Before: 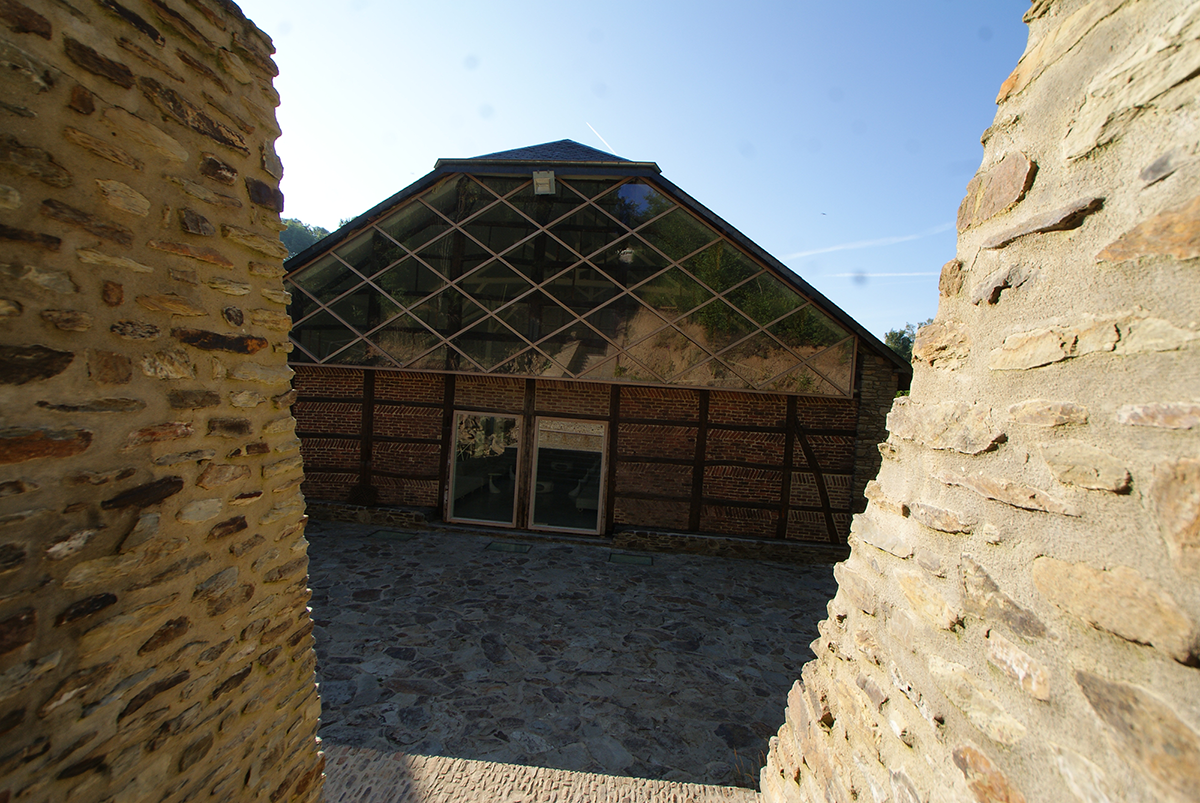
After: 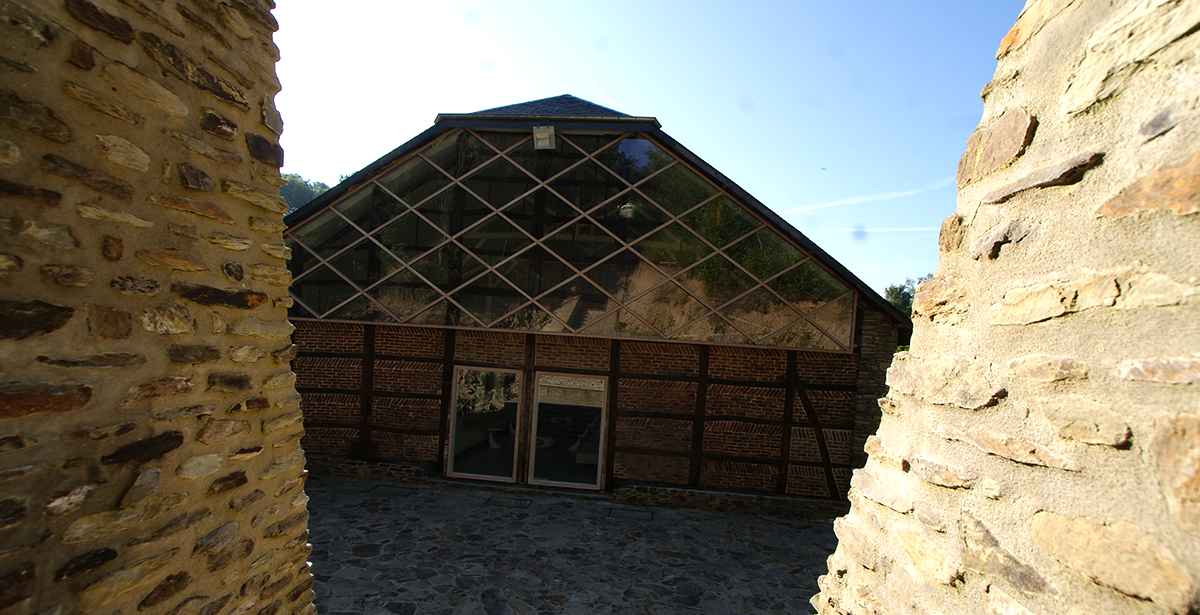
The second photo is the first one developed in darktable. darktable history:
crop: top 5.667%, bottom 17.637%
tone equalizer: -8 EV -0.417 EV, -7 EV -0.389 EV, -6 EV -0.333 EV, -5 EV -0.222 EV, -3 EV 0.222 EV, -2 EV 0.333 EV, -1 EV 0.389 EV, +0 EV 0.417 EV, edges refinement/feathering 500, mask exposure compensation -1.57 EV, preserve details no
